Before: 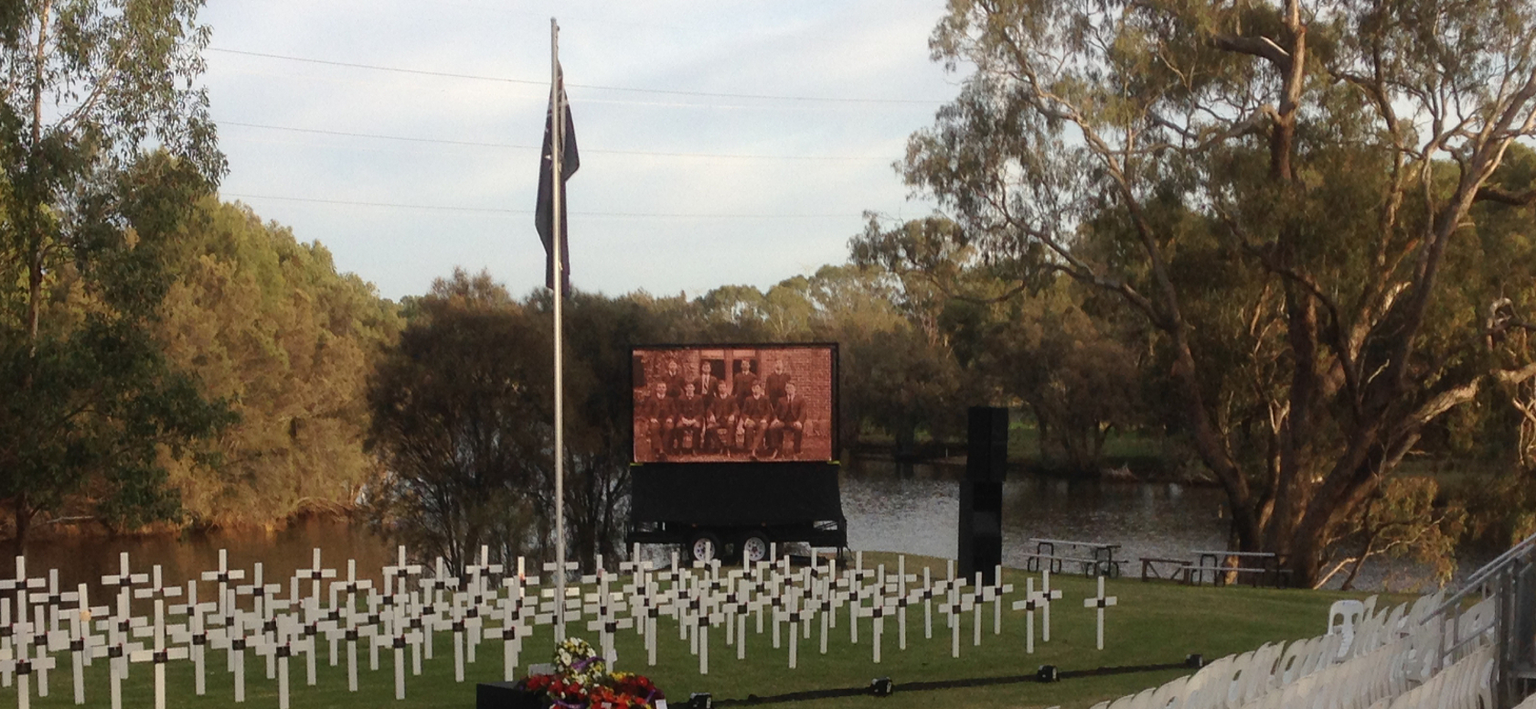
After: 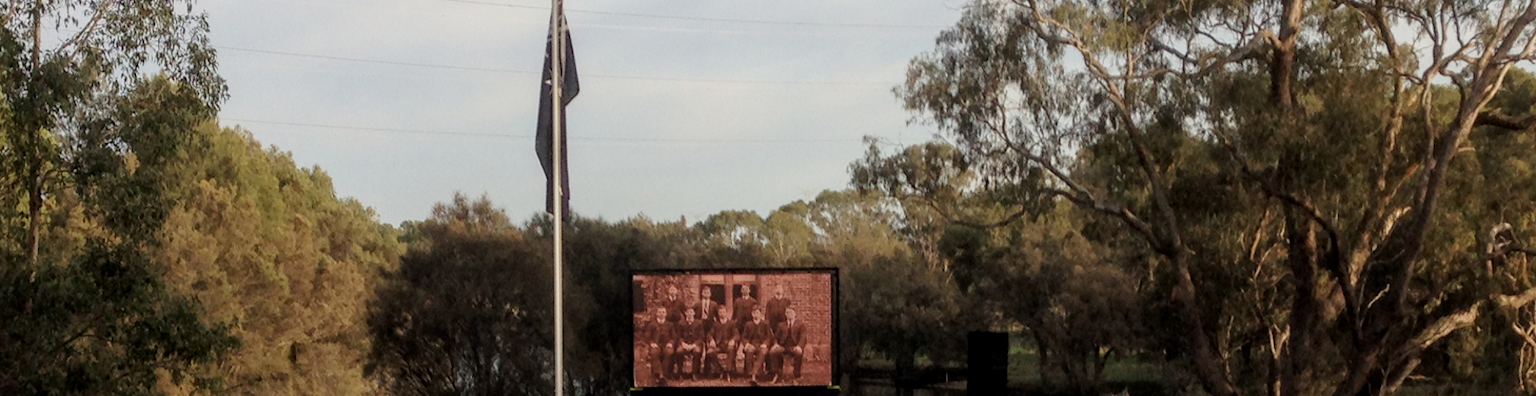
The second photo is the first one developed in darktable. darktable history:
crop and rotate: top 10.605%, bottom 33.274%
filmic rgb: white relative exposure 3.8 EV, hardness 4.35
local contrast: on, module defaults
